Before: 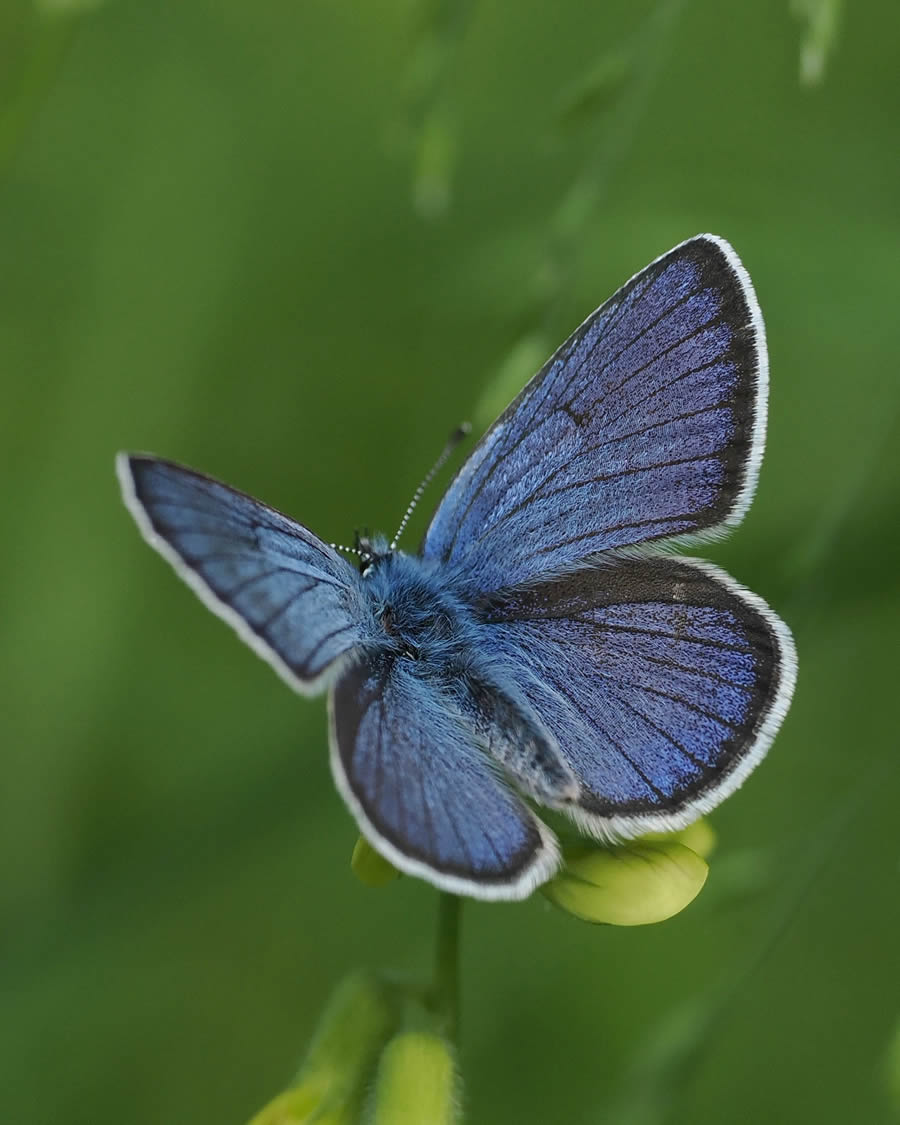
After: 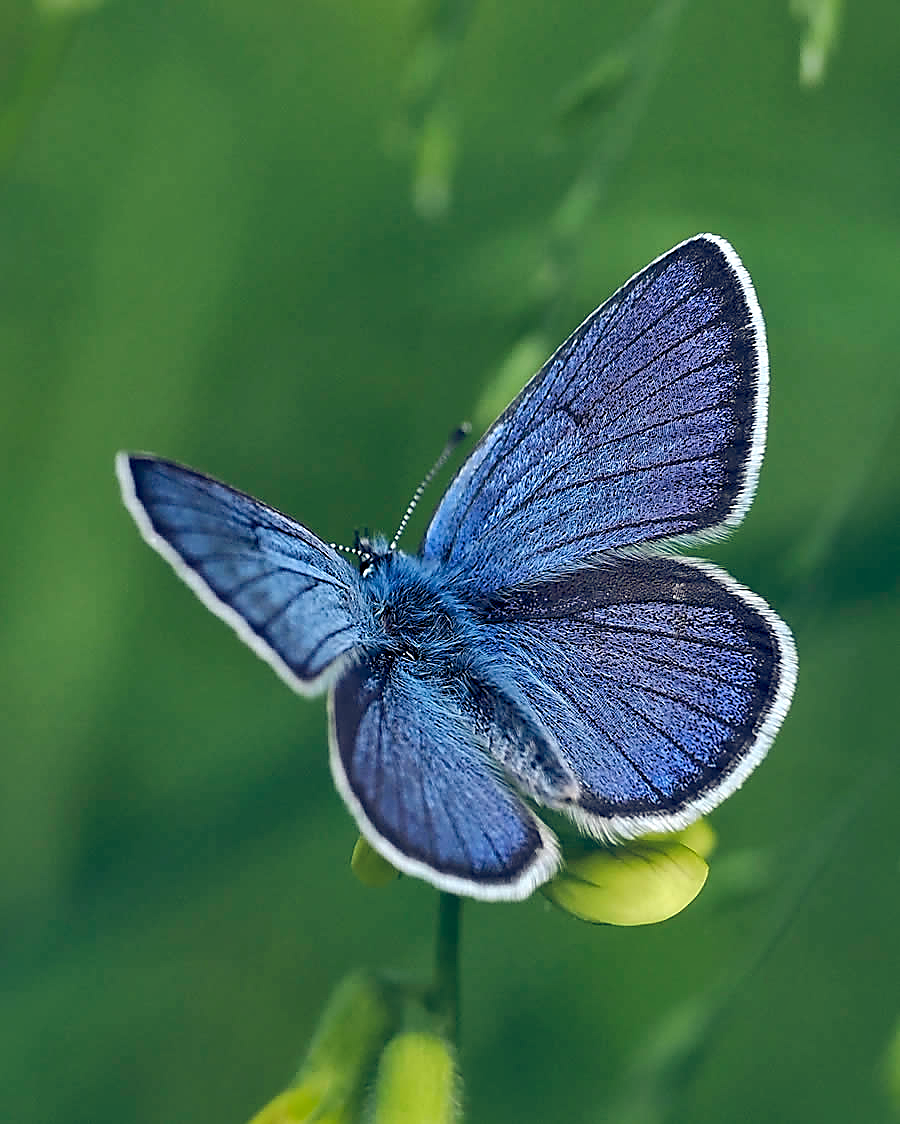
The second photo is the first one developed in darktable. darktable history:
color balance rgb: global offset › luminance -0.284%, global offset › chroma 0.302%, global offset › hue 261.97°, linear chroma grading › global chroma -15.761%, perceptual saturation grading › global saturation 36.104%, perceptual saturation grading › shadows 35.303%, perceptual brilliance grading › global brilliance 11.826%
local contrast: mode bilateral grid, contrast 20, coarseness 49, detail 140%, midtone range 0.2
crop: bottom 0.057%
sharpen: radius 1.421, amount 1.25, threshold 0.657
